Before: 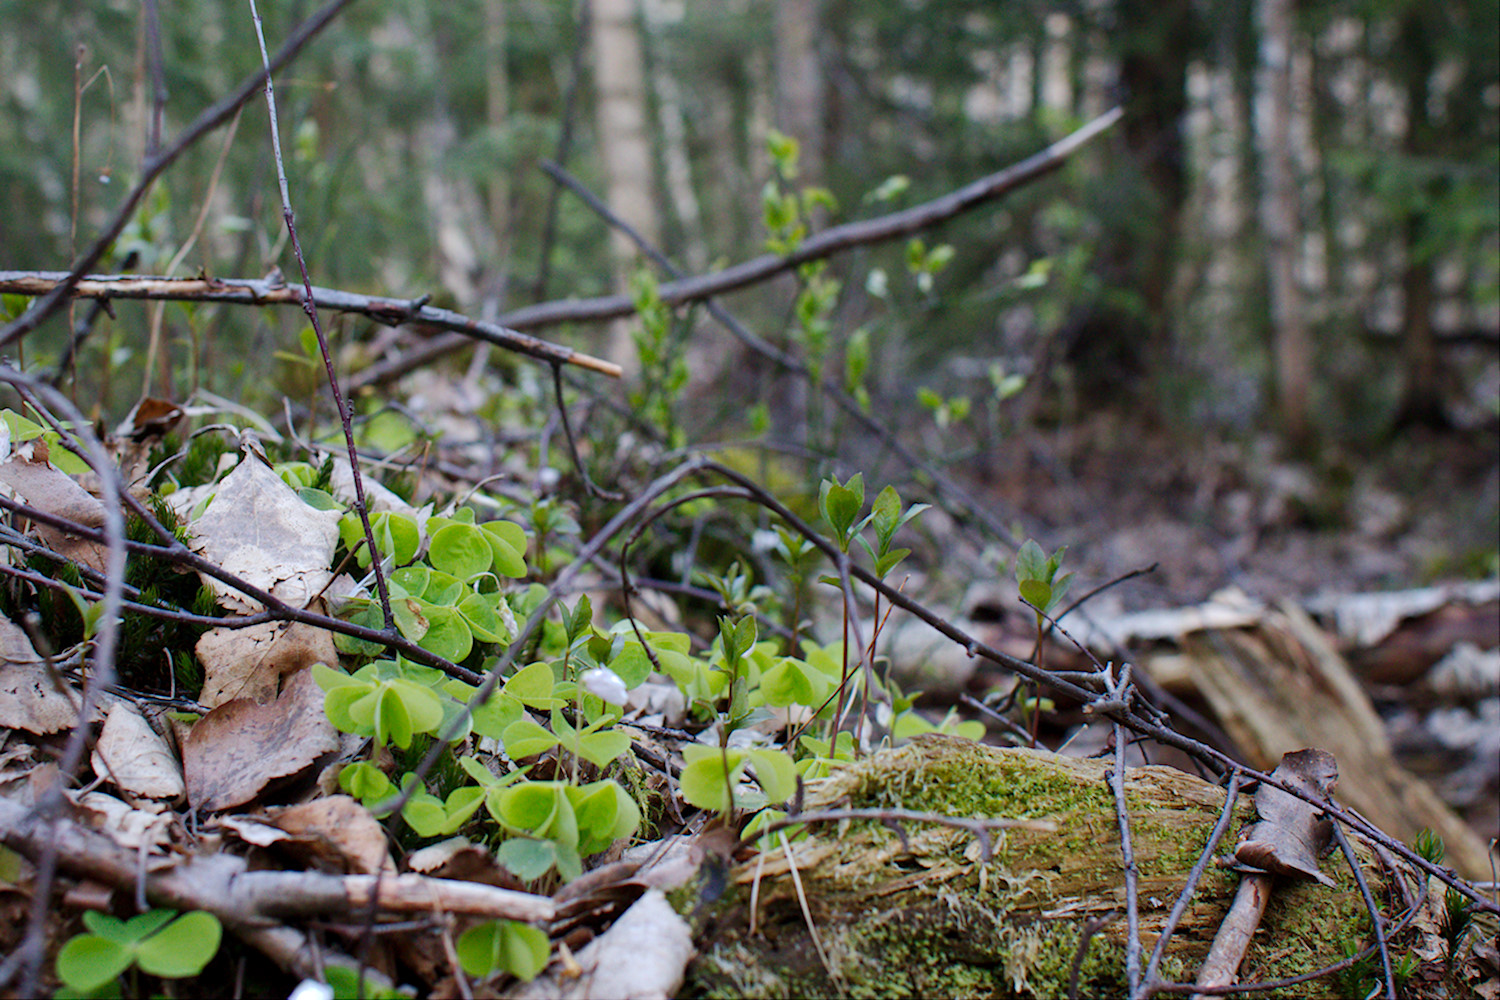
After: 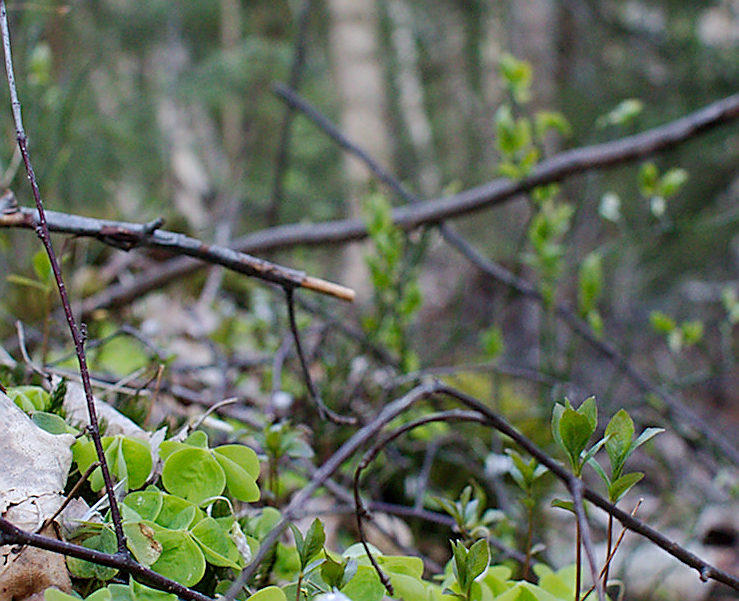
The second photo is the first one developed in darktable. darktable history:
crop: left 17.835%, top 7.675%, right 32.881%, bottom 32.213%
sharpen: radius 1.4, amount 1.25, threshold 0.7
